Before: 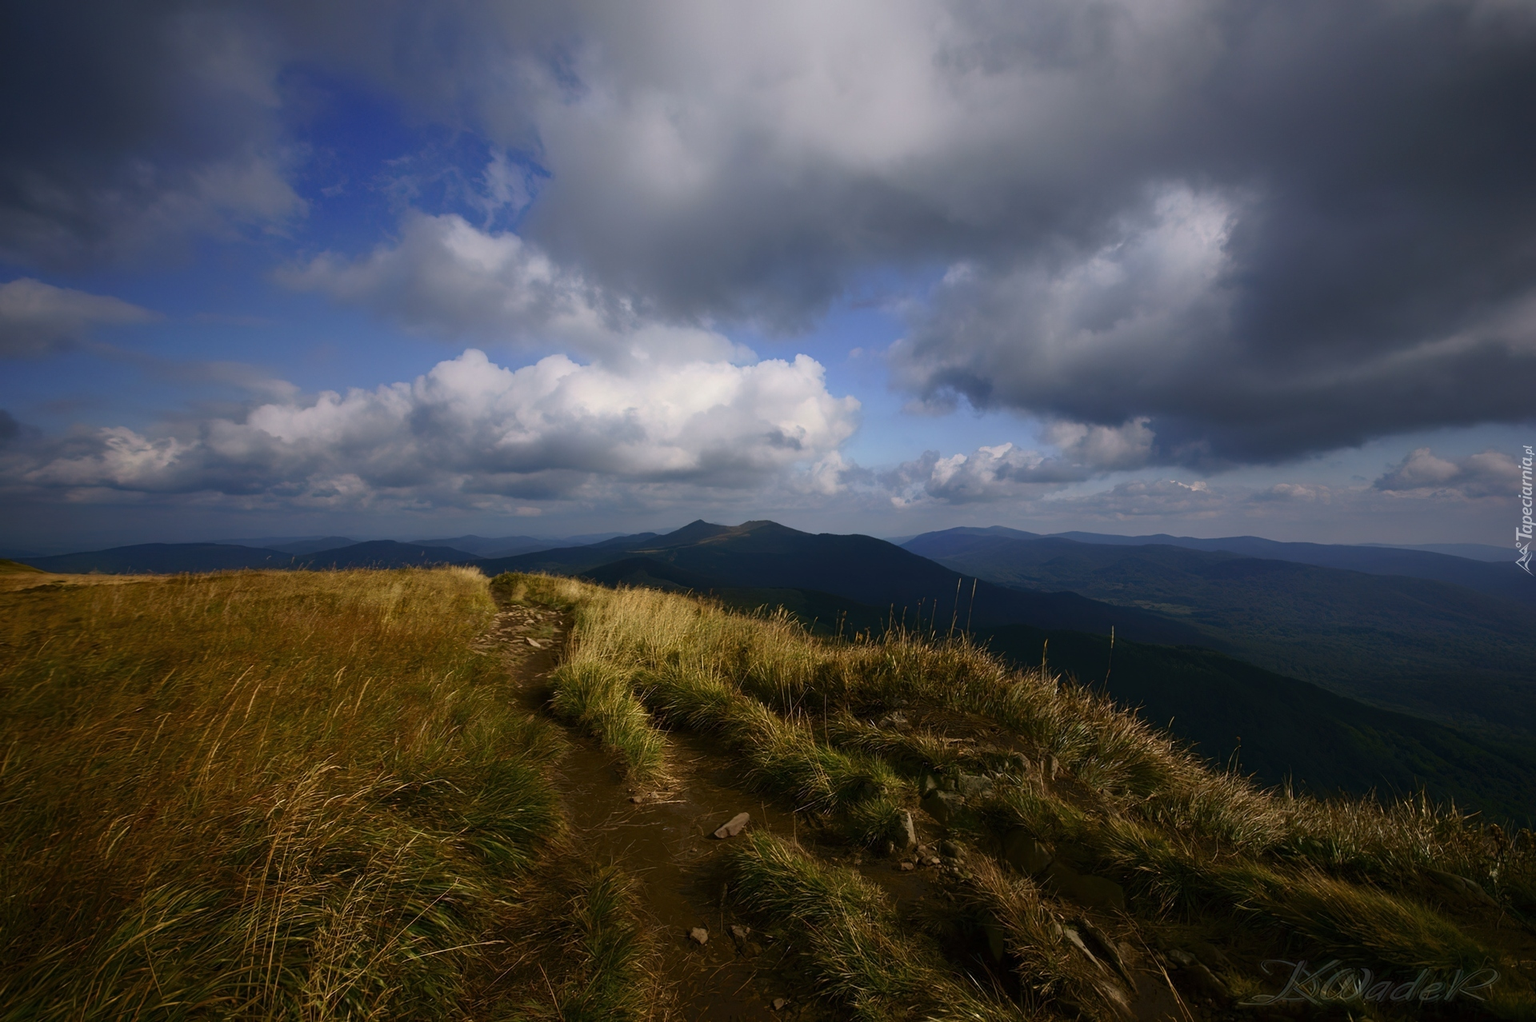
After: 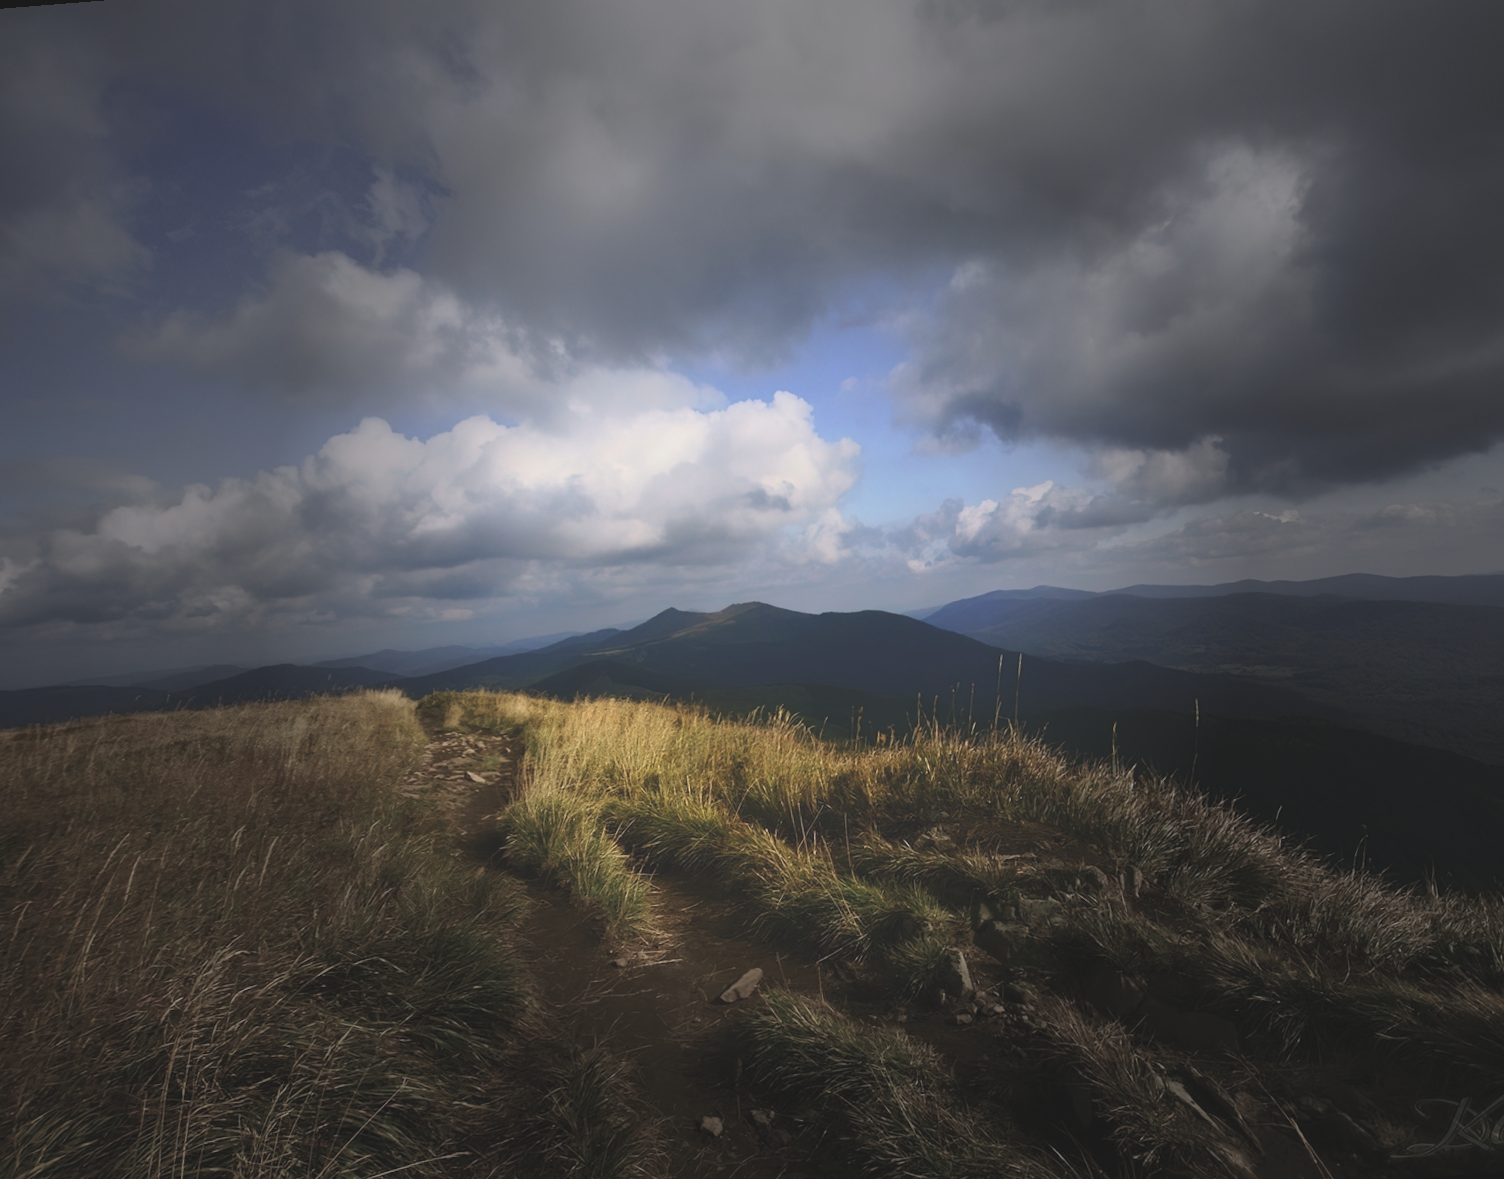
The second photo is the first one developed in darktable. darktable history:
vignetting: fall-off start 31.28%, fall-off radius 34.64%, brightness -0.575
rotate and perspective: rotation -4.57°, crop left 0.054, crop right 0.944, crop top 0.087, crop bottom 0.914
contrast brightness saturation: contrast 0.14, brightness 0.21
crop: left 8.026%, right 7.374%
exposure: black level correction -0.014, exposure -0.193 EV, compensate highlight preservation false
